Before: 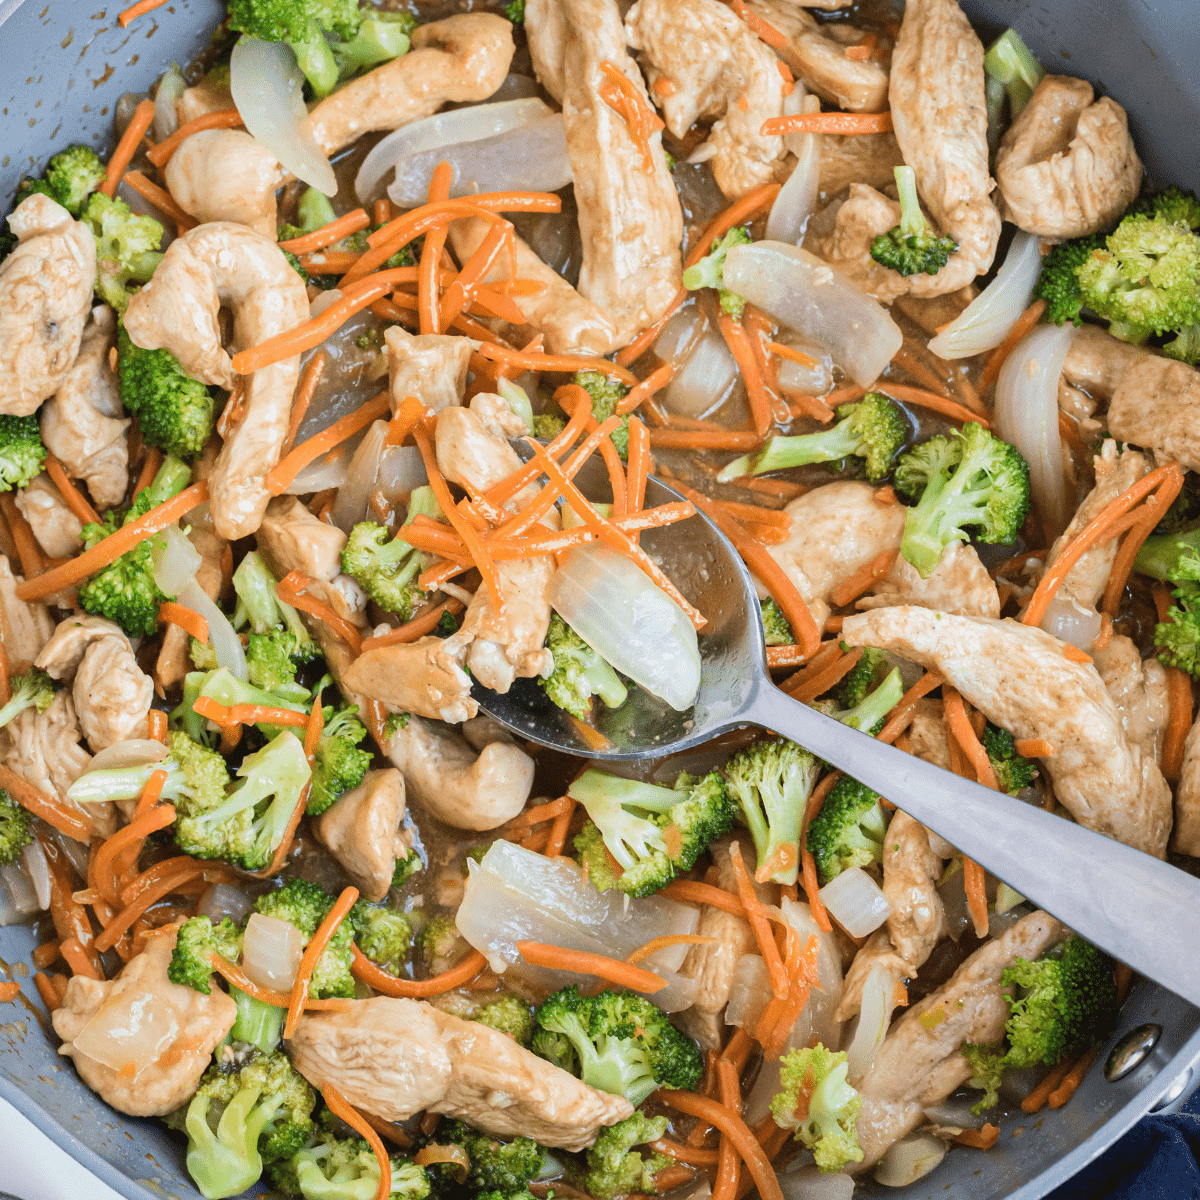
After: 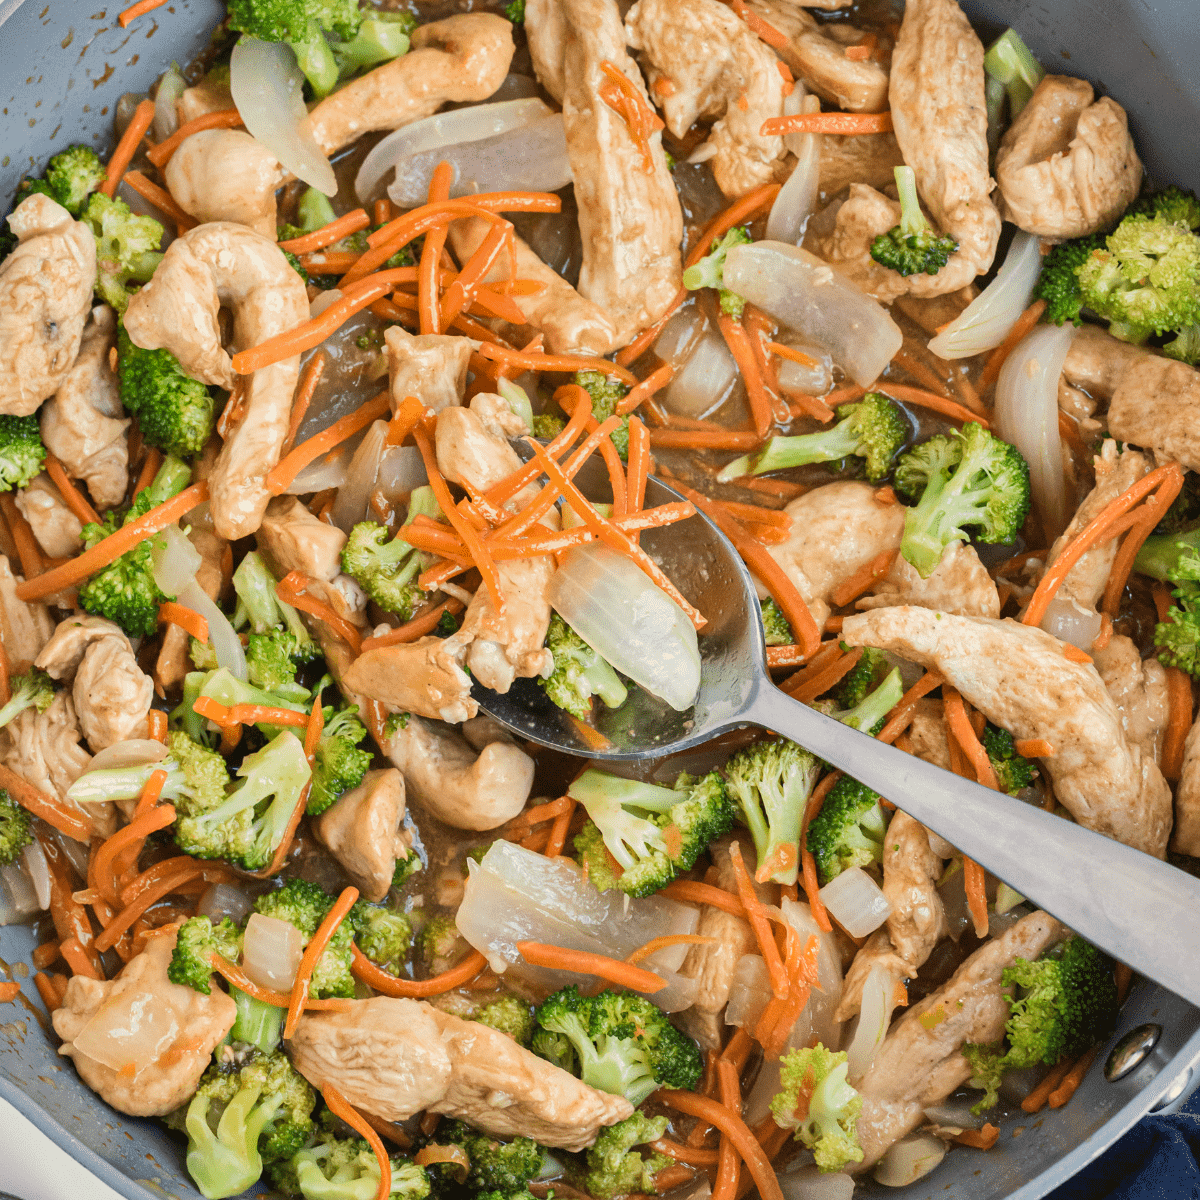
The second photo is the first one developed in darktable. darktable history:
white balance: red 1.045, blue 0.932
shadows and highlights: shadows 43.71, white point adjustment -1.46, soften with gaussian
